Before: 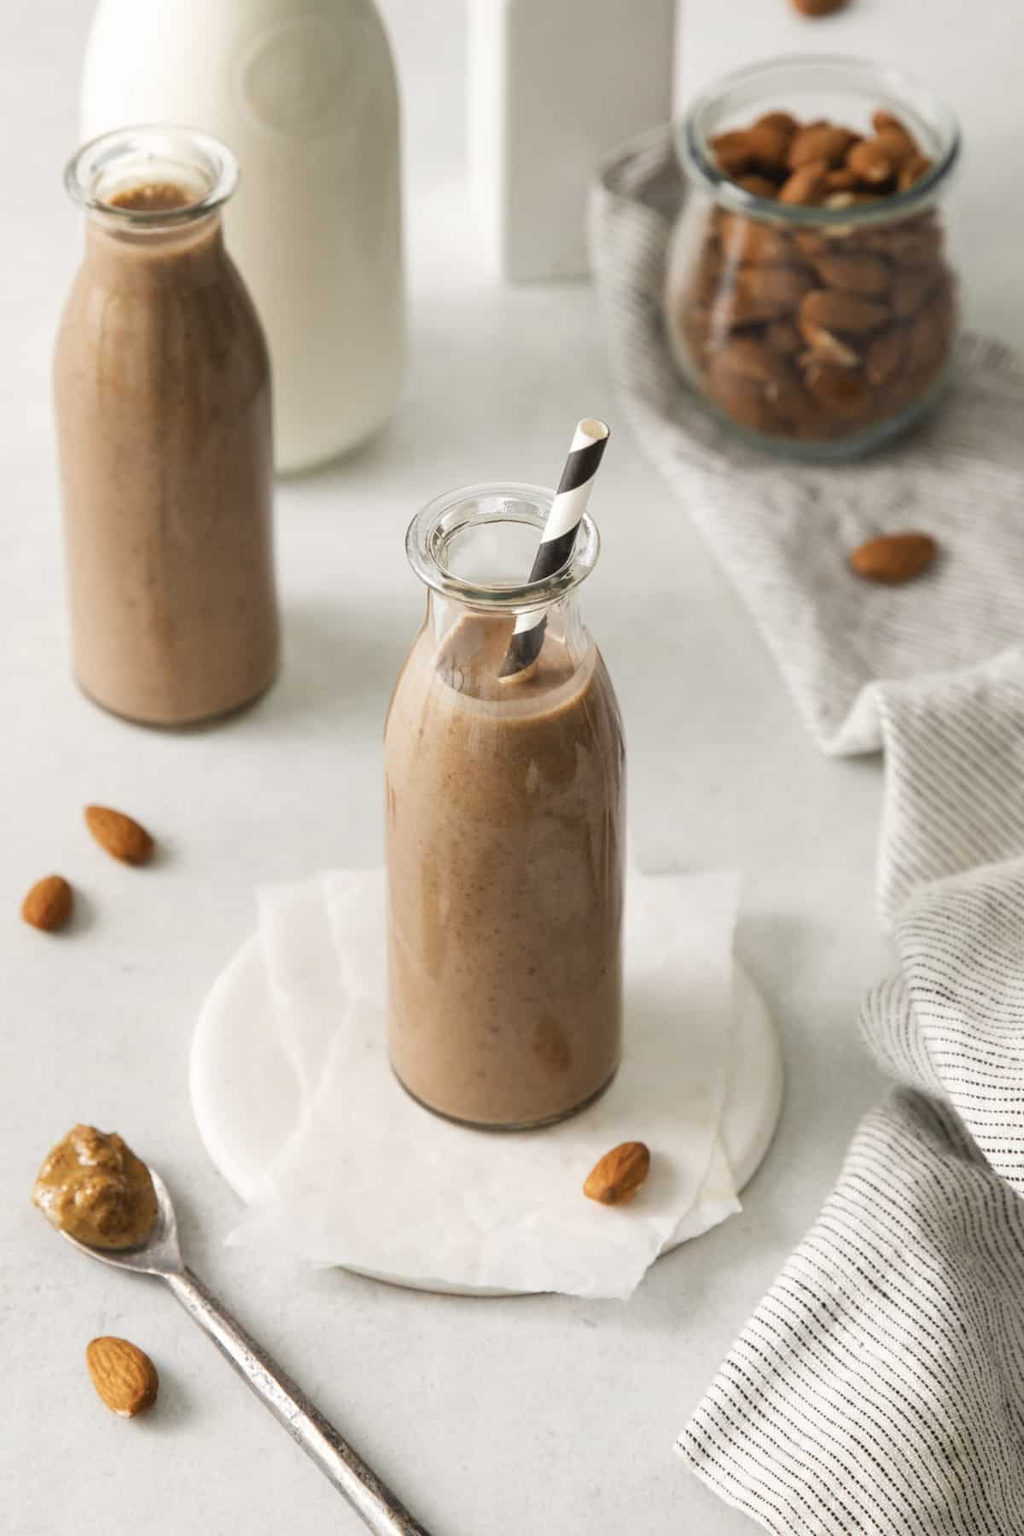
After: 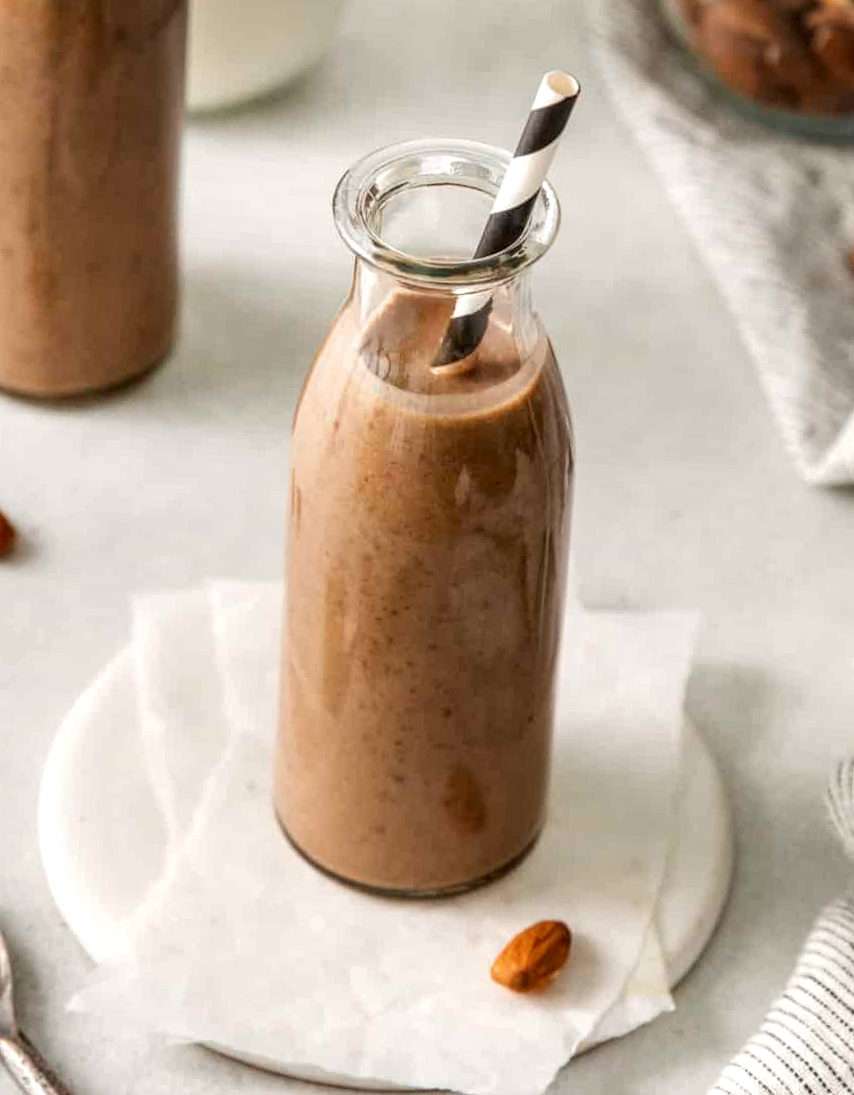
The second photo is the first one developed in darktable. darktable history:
local contrast: detail 150%
crop and rotate: angle -3.79°, left 9.781%, top 21.169%, right 12.141%, bottom 12.04%
contrast brightness saturation: saturation 0.135
